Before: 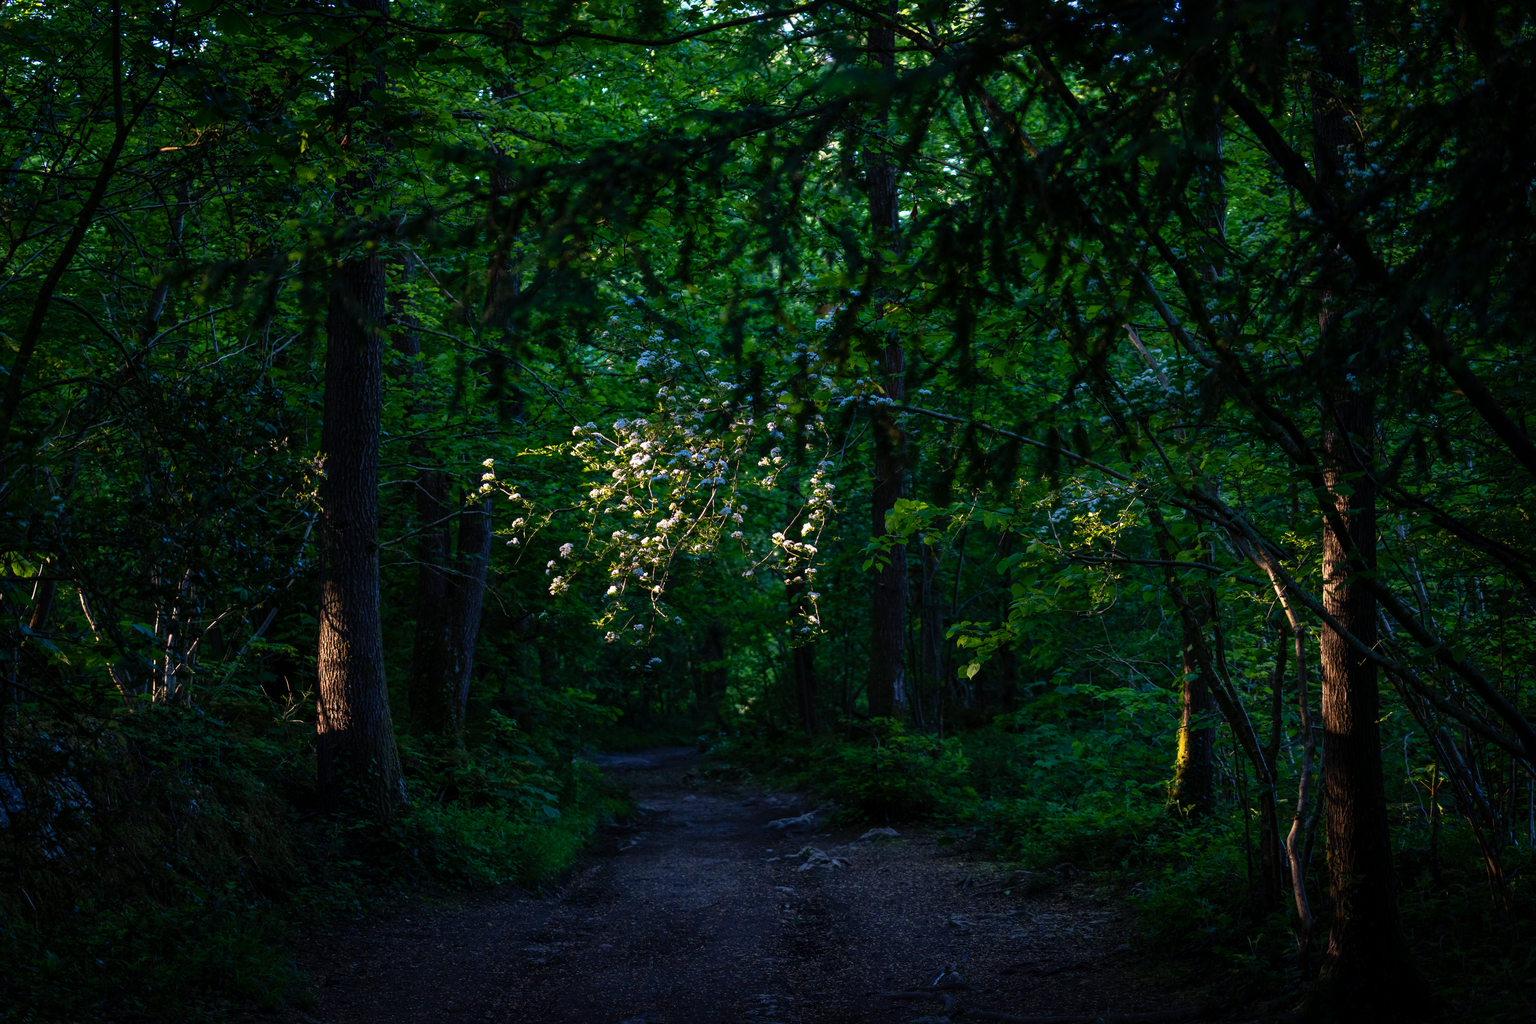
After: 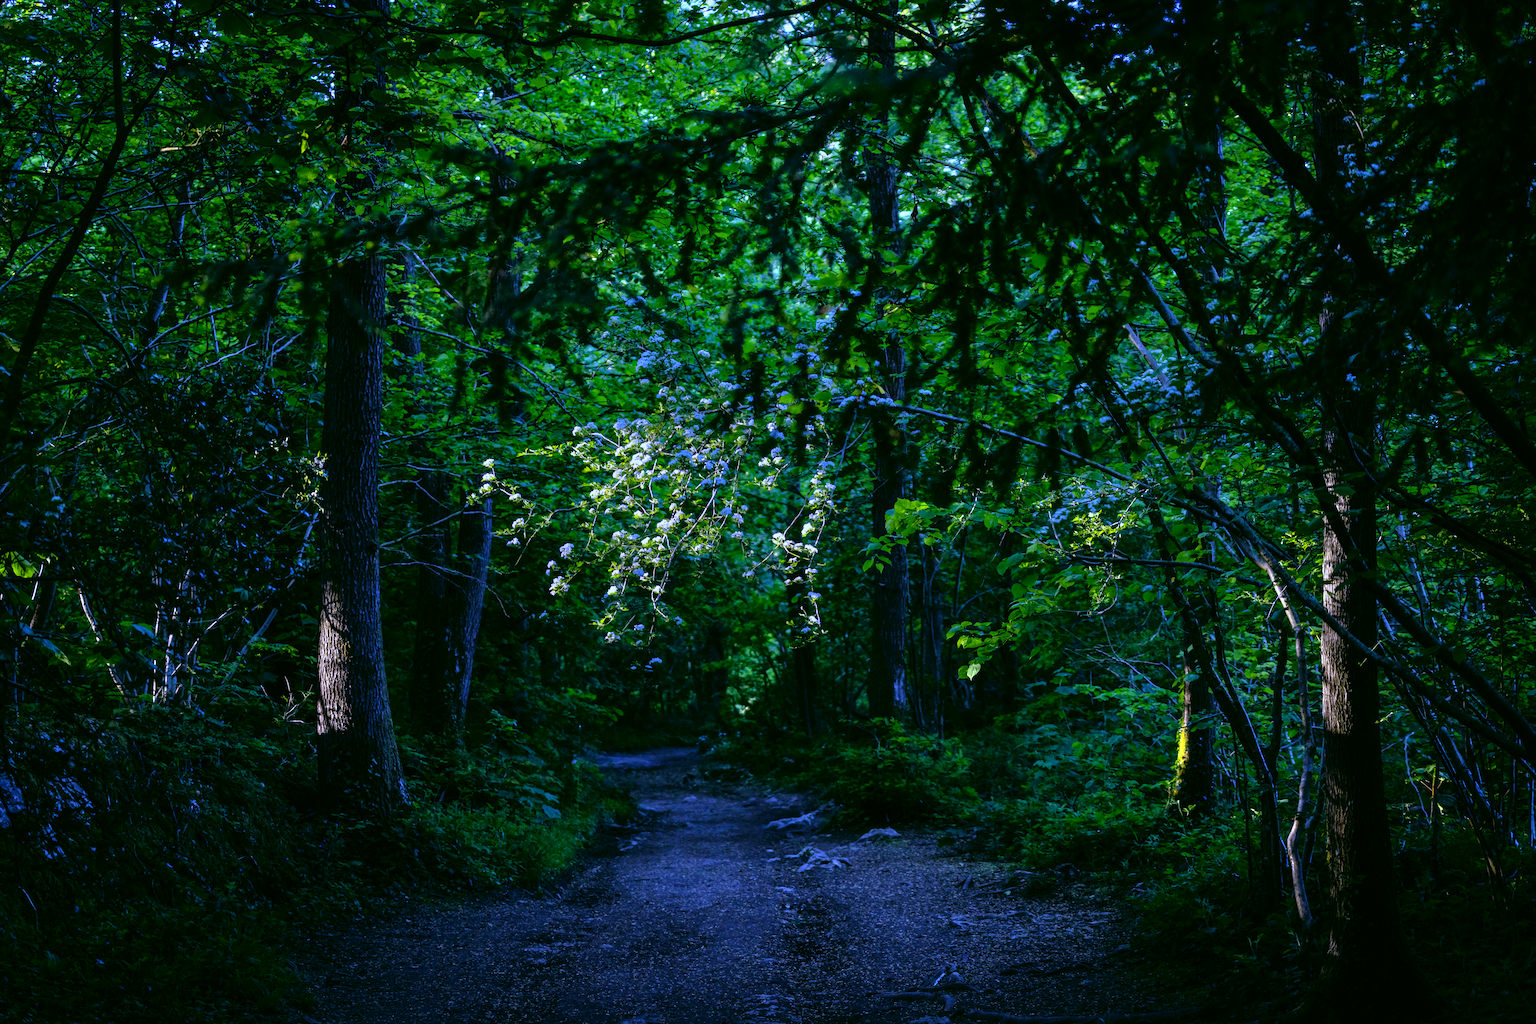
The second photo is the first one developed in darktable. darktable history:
white balance: red 0.766, blue 1.537
color correction: highlights a* 4.02, highlights b* 4.98, shadows a* -7.55, shadows b* 4.98
tone equalizer: -7 EV 0.15 EV, -6 EV 0.6 EV, -5 EV 1.15 EV, -4 EV 1.33 EV, -3 EV 1.15 EV, -2 EV 0.6 EV, -1 EV 0.15 EV, mask exposure compensation -0.5 EV
